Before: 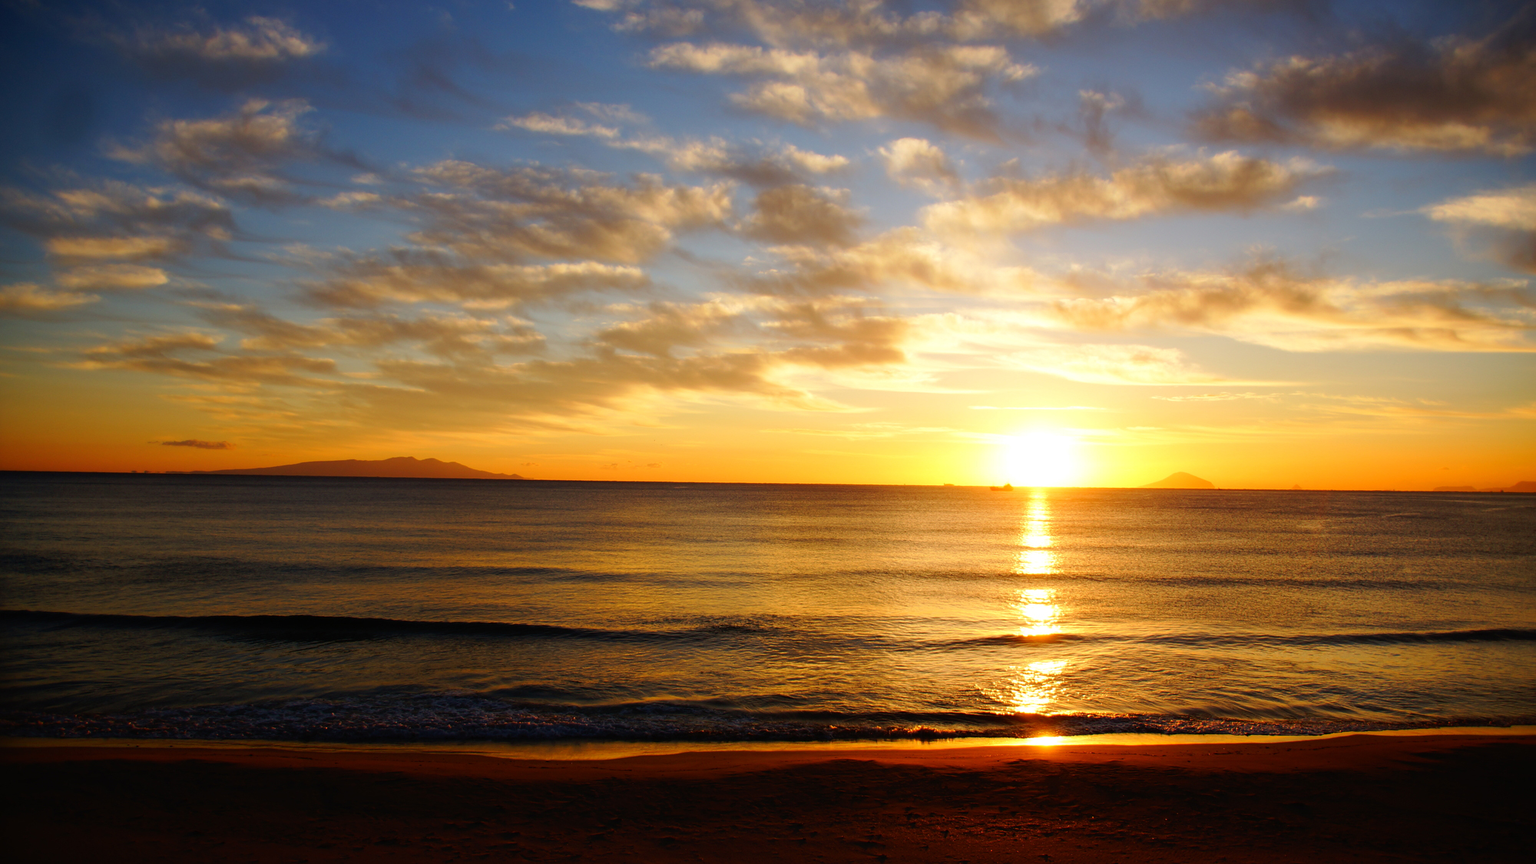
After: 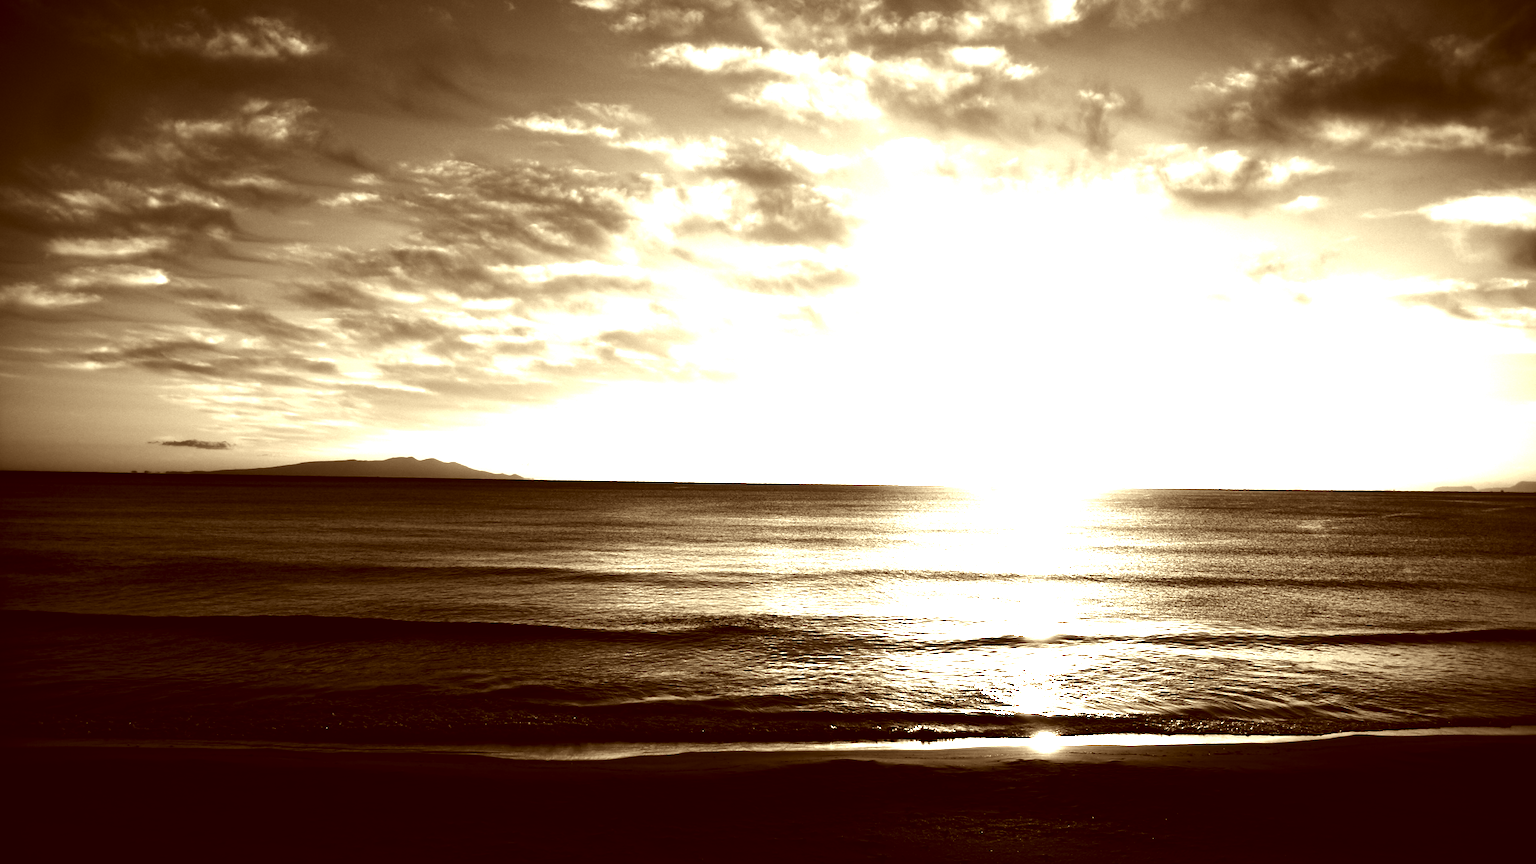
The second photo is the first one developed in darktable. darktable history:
contrast brightness saturation: contrast -0.025, brightness -0.574, saturation -0.983
exposure: black level correction 0.001, exposure 1.805 EV, compensate highlight preservation false
color correction: highlights a* 1.15, highlights b* 24.52, shadows a* 15.94, shadows b* 24.95
